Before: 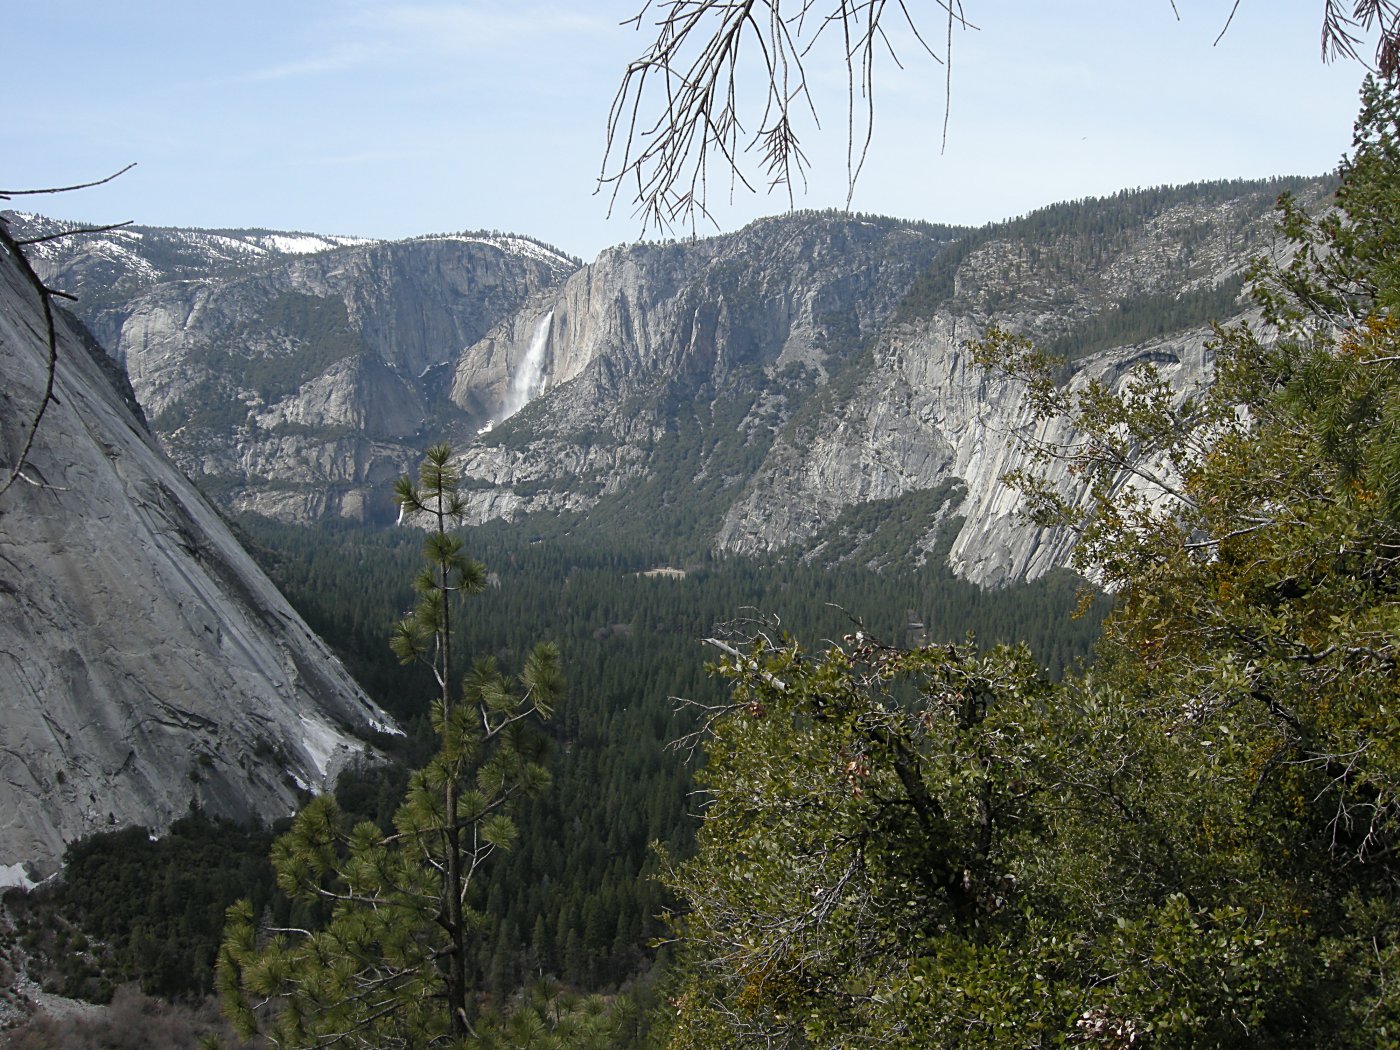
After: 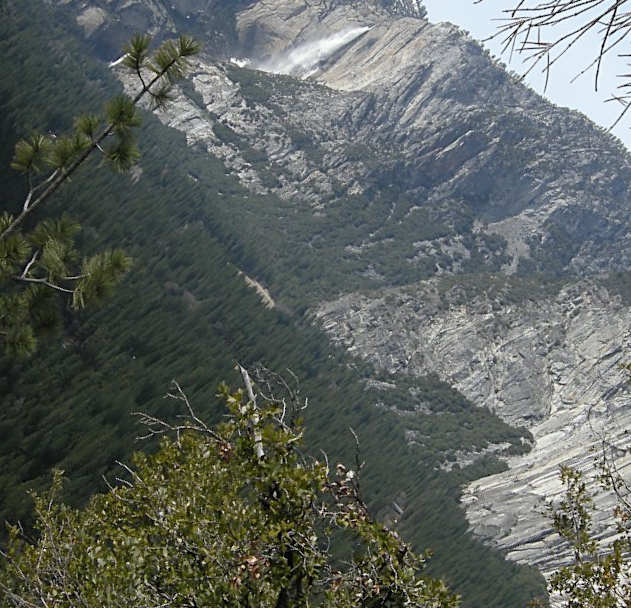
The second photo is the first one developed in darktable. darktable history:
crop and rotate: angle -45.9°, top 16.729%, right 0.957%, bottom 11.688%
